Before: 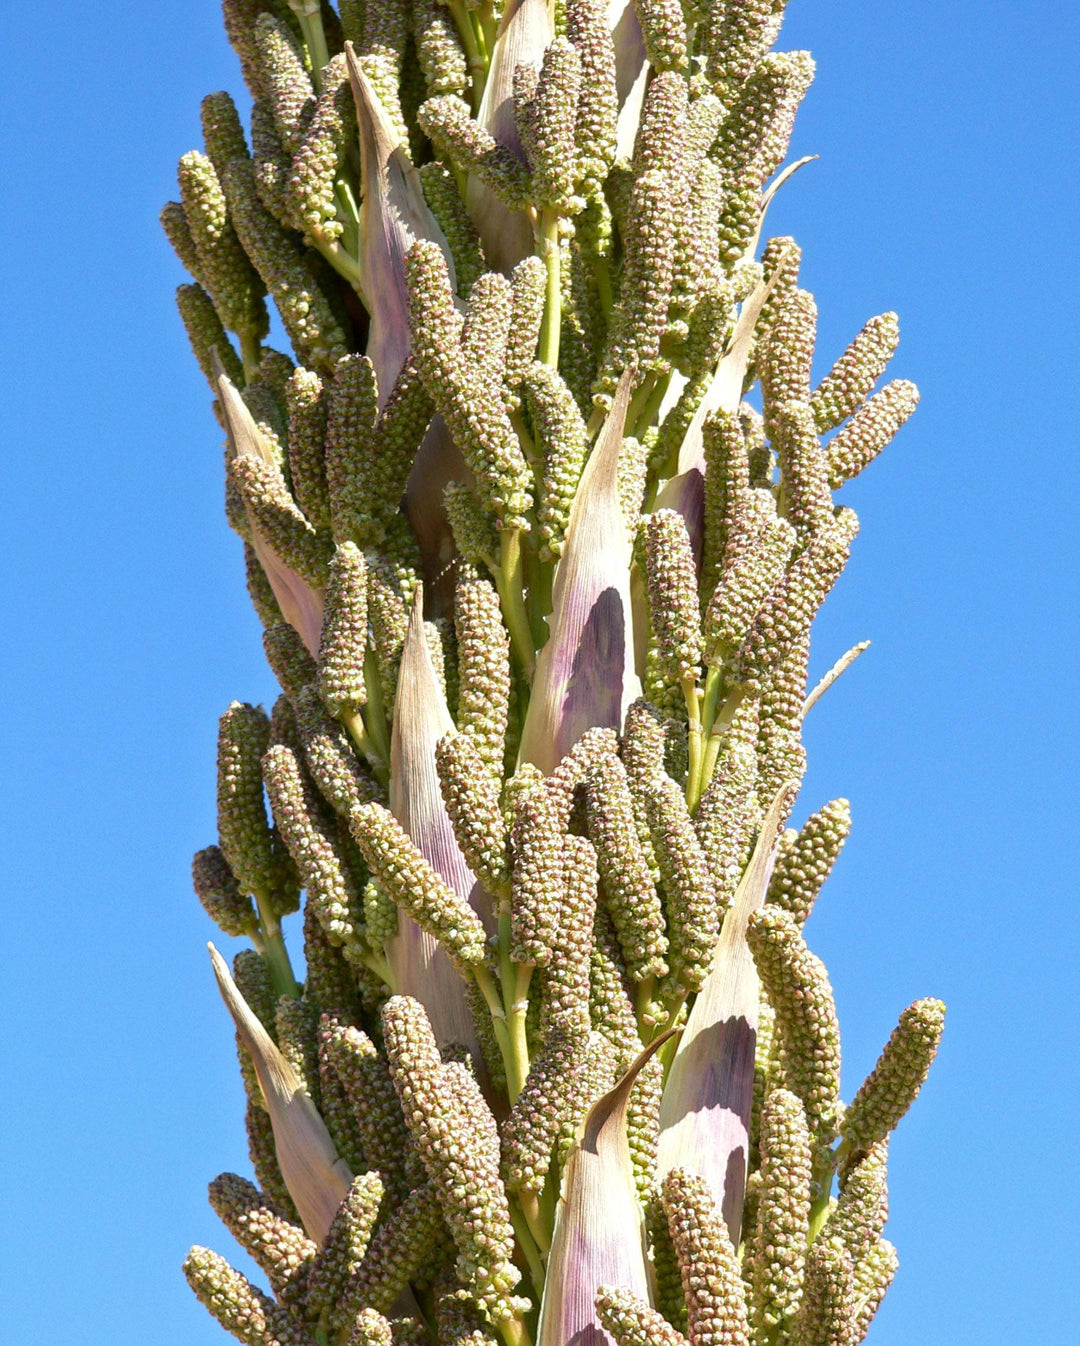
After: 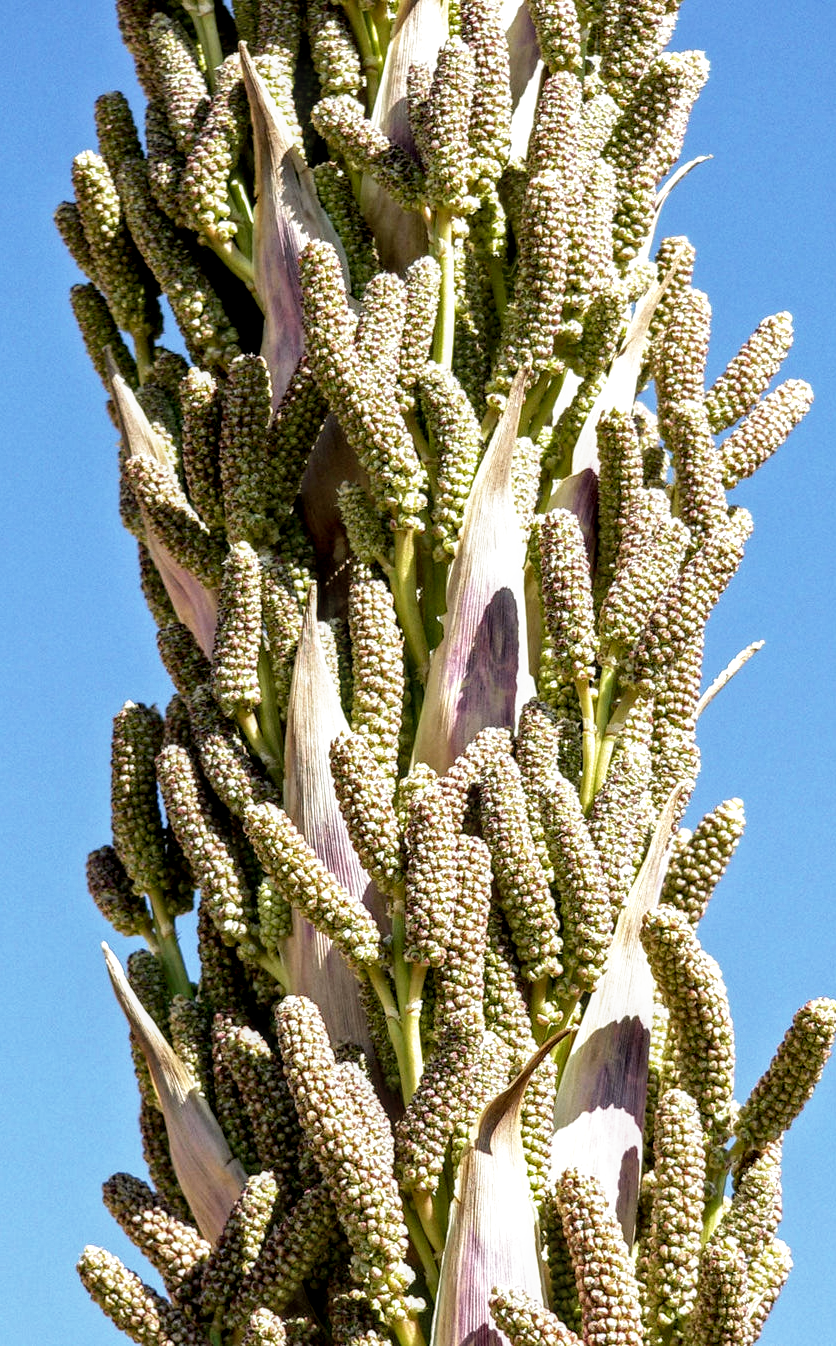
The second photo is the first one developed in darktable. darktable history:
local contrast: highlights 61%, detail 143%, midtone range 0.428
crop: left 9.88%, right 12.664%
color correction: saturation 0.85
filmic rgb: black relative exposure -8.7 EV, white relative exposure 2.7 EV, threshold 3 EV, target black luminance 0%, hardness 6.25, latitude 75%, contrast 1.325, highlights saturation mix -5%, preserve chrominance no, color science v5 (2021), iterations of high-quality reconstruction 0, enable highlight reconstruction true
